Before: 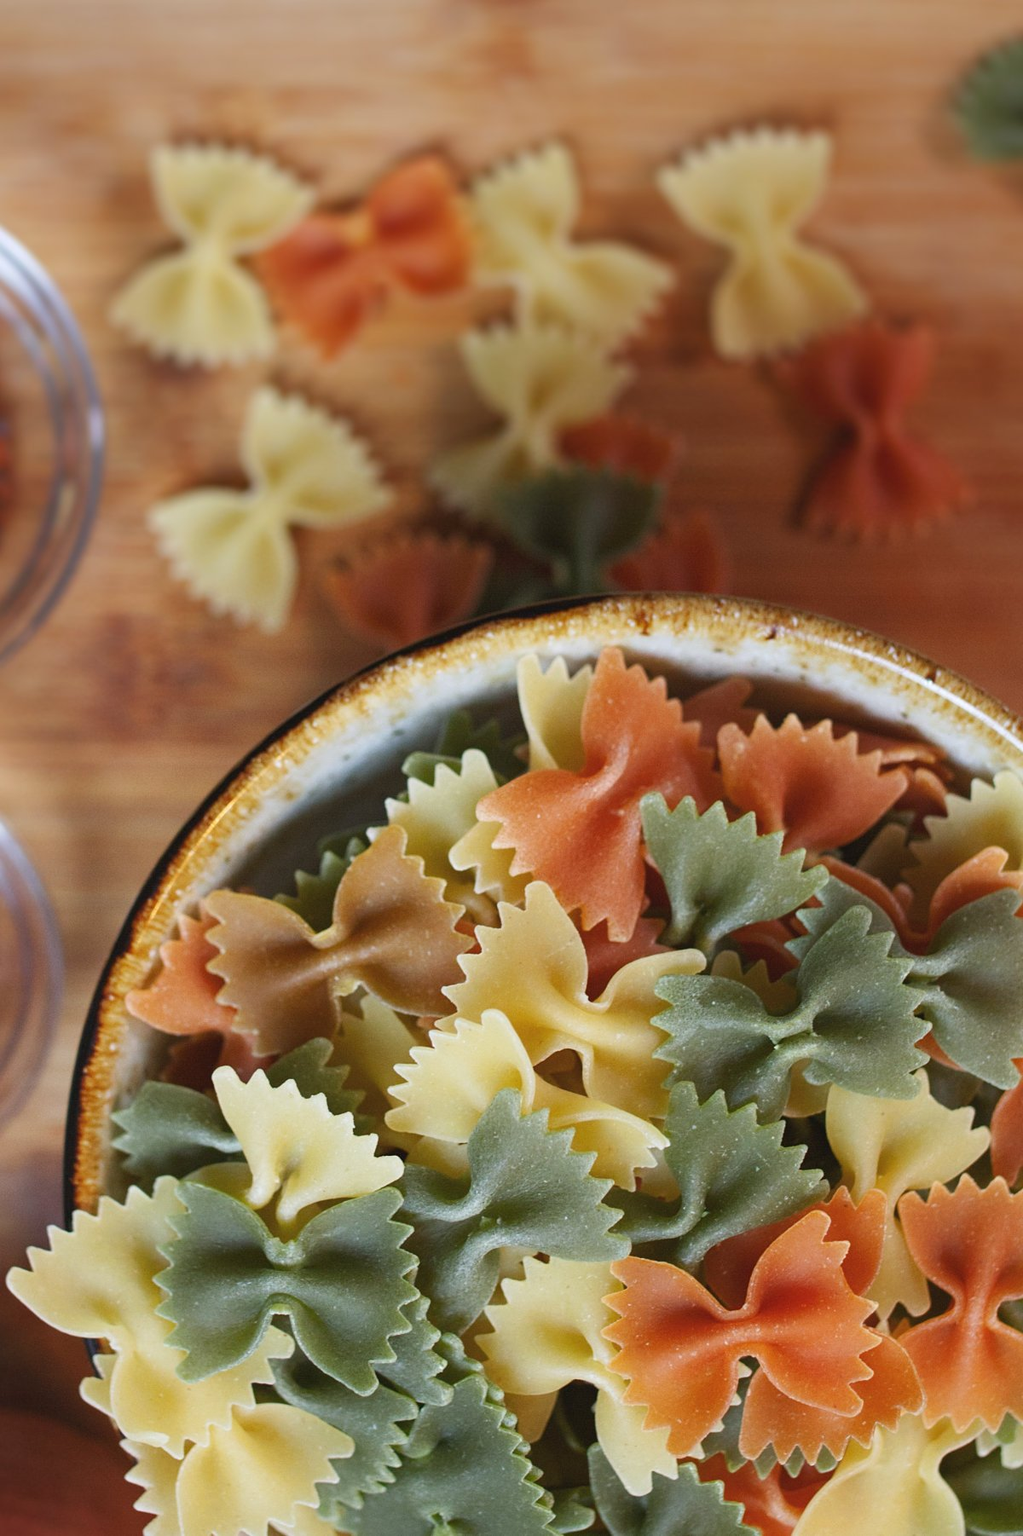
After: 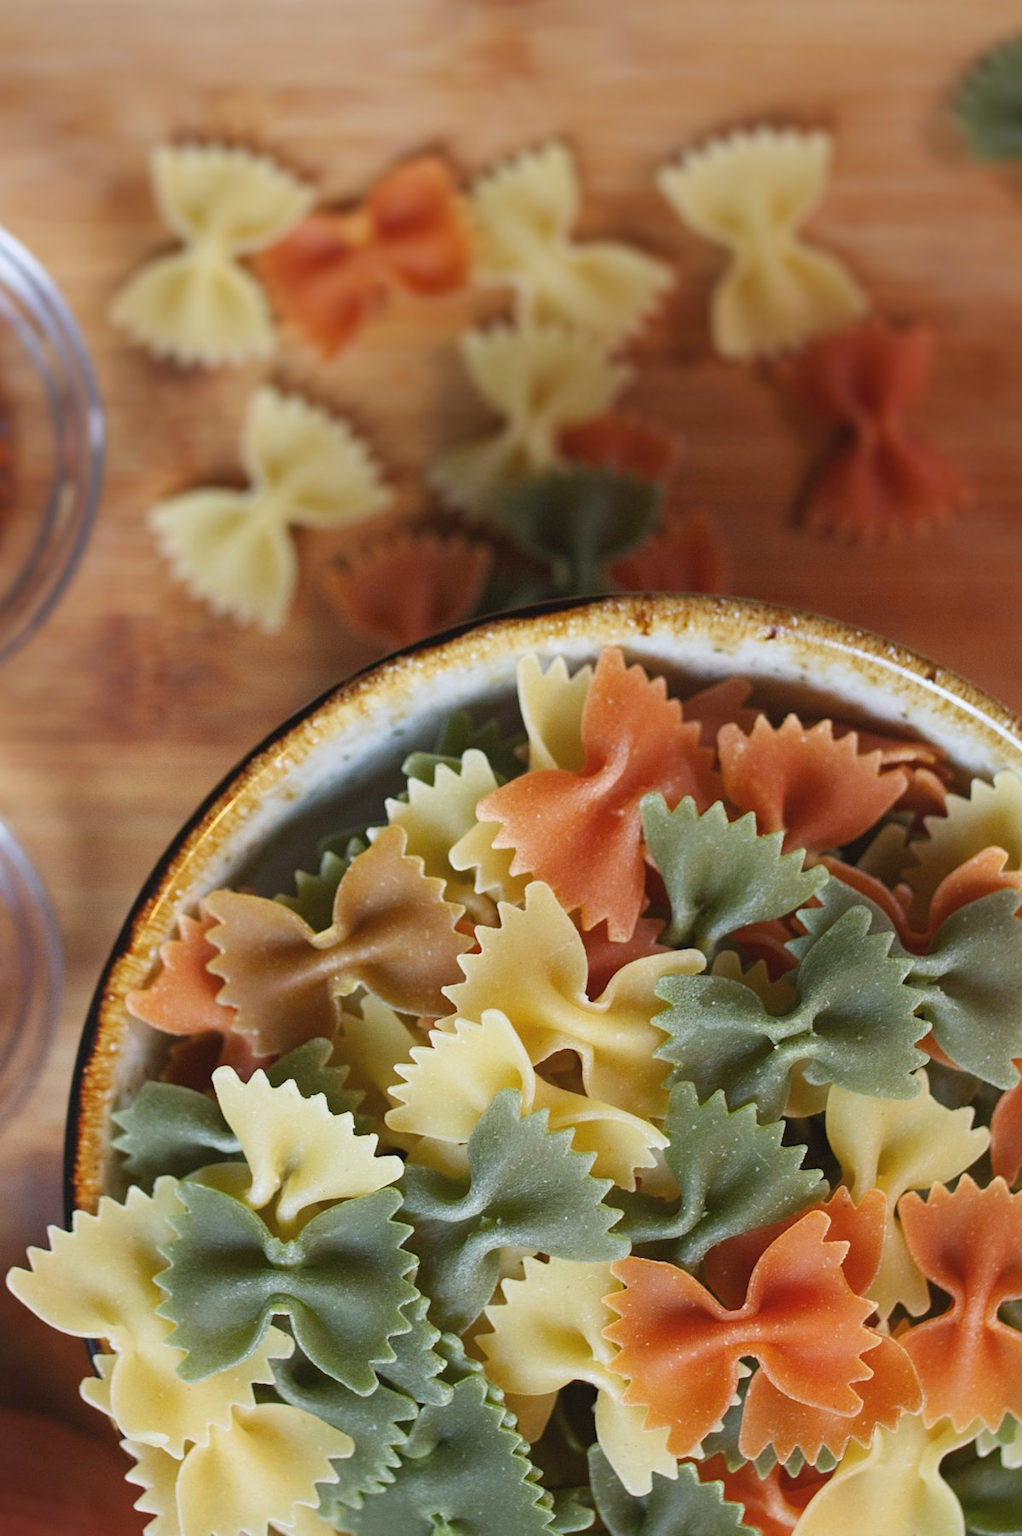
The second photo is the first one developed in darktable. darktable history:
color correction: highlights b* 0.013
